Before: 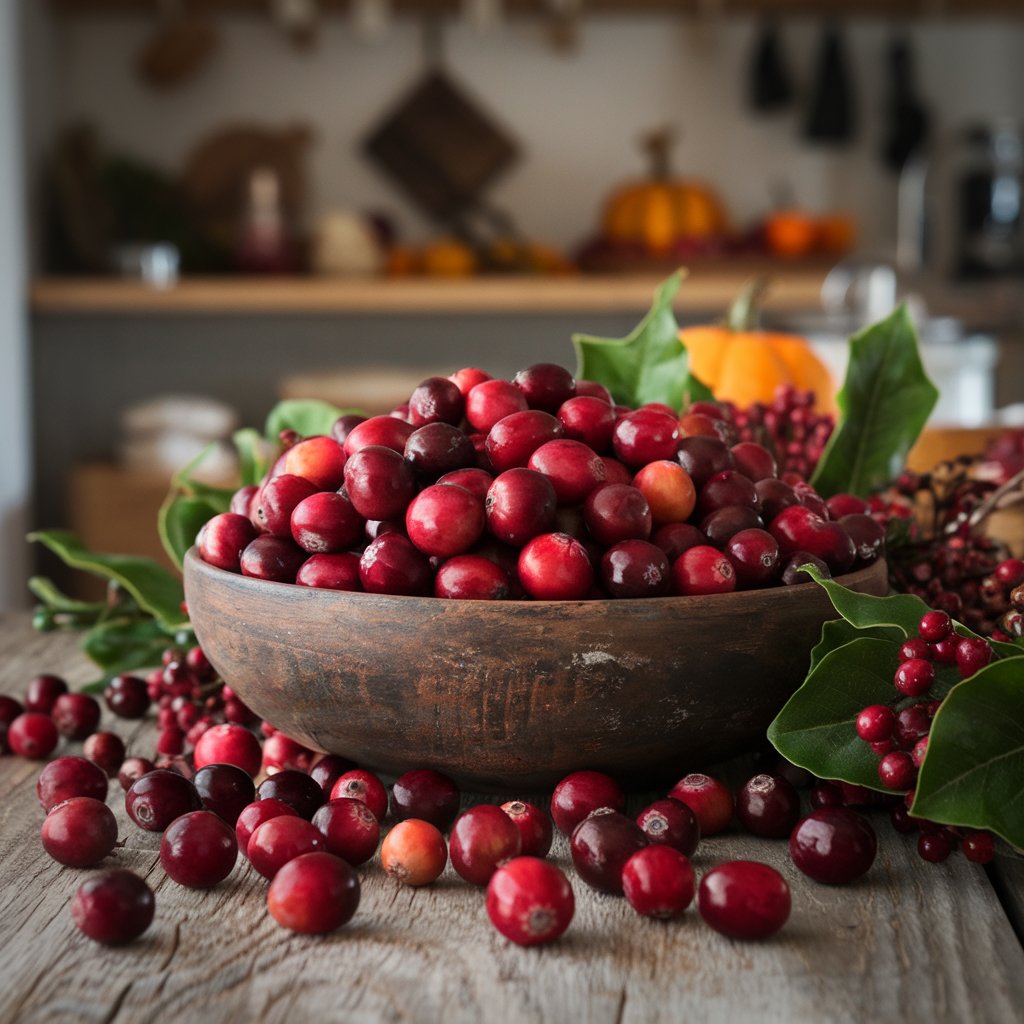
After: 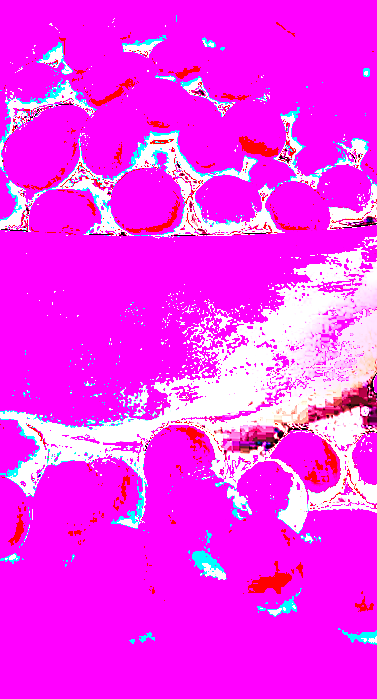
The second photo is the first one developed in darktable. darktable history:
sharpen: on, module defaults
white balance: red 8, blue 8
color balance rgb: perceptual saturation grading › global saturation 20%, perceptual saturation grading › highlights -25%, perceptual saturation grading › shadows 25%
exposure: black level correction 0, exposure 1.2 EV, compensate highlight preservation false
crop: left 35.432%, top 26.233%, right 20.145%, bottom 3.432%
shadows and highlights: highlights 70.7, soften with gaussian
rotate and perspective: rotation 0.72°, lens shift (vertical) -0.352, lens shift (horizontal) -0.051, crop left 0.152, crop right 0.859, crop top 0.019, crop bottom 0.964
